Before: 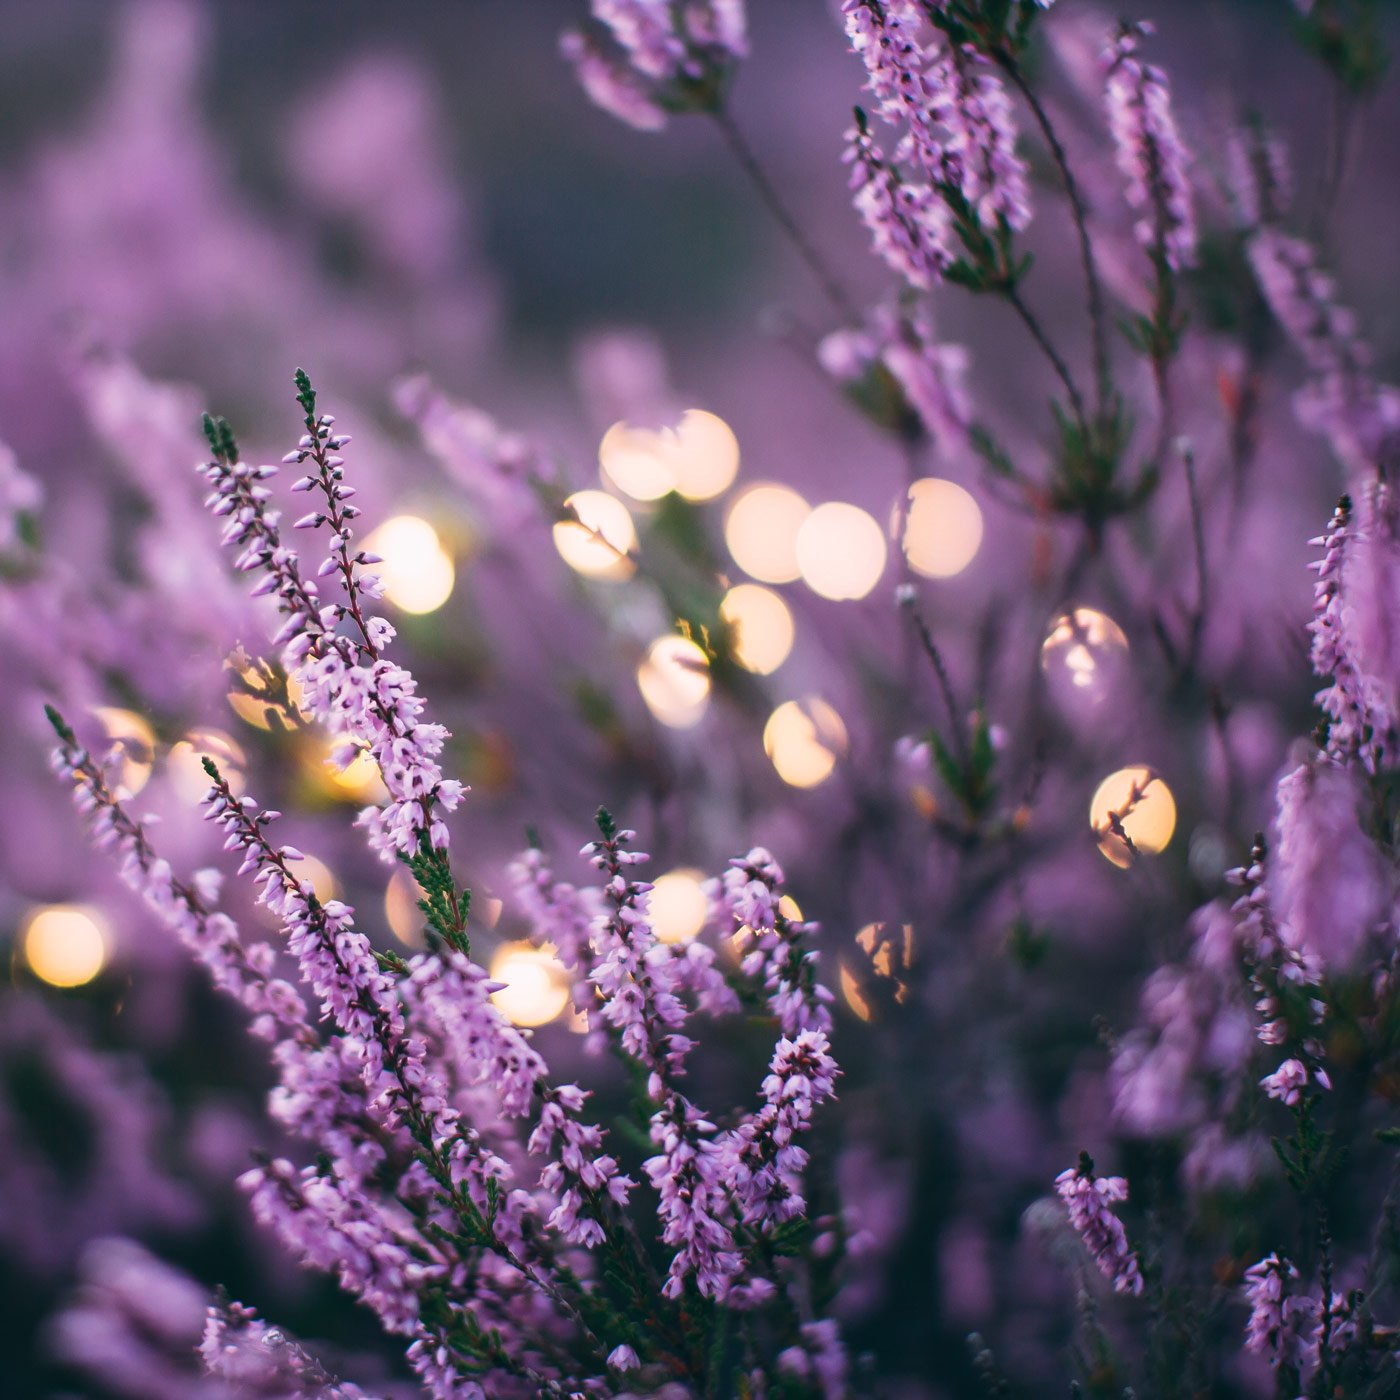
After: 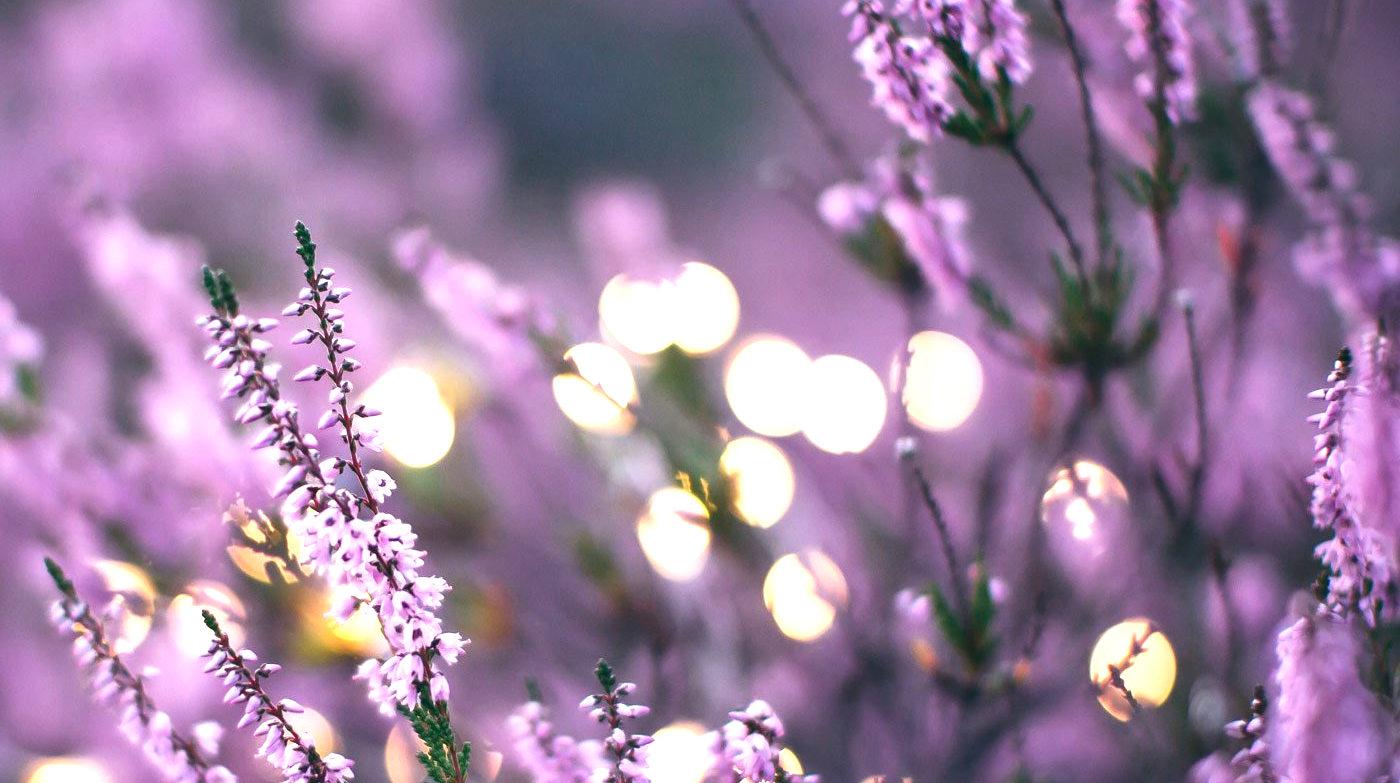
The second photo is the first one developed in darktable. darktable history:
exposure: black level correction 0, exposure 0.699 EV, compensate highlight preservation false
crop and rotate: top 10.537%, bottom 33.533%
local contrast: mode bilateral grid, contrast 26, coarseness 50, detail 122%, midtone range 0.2
